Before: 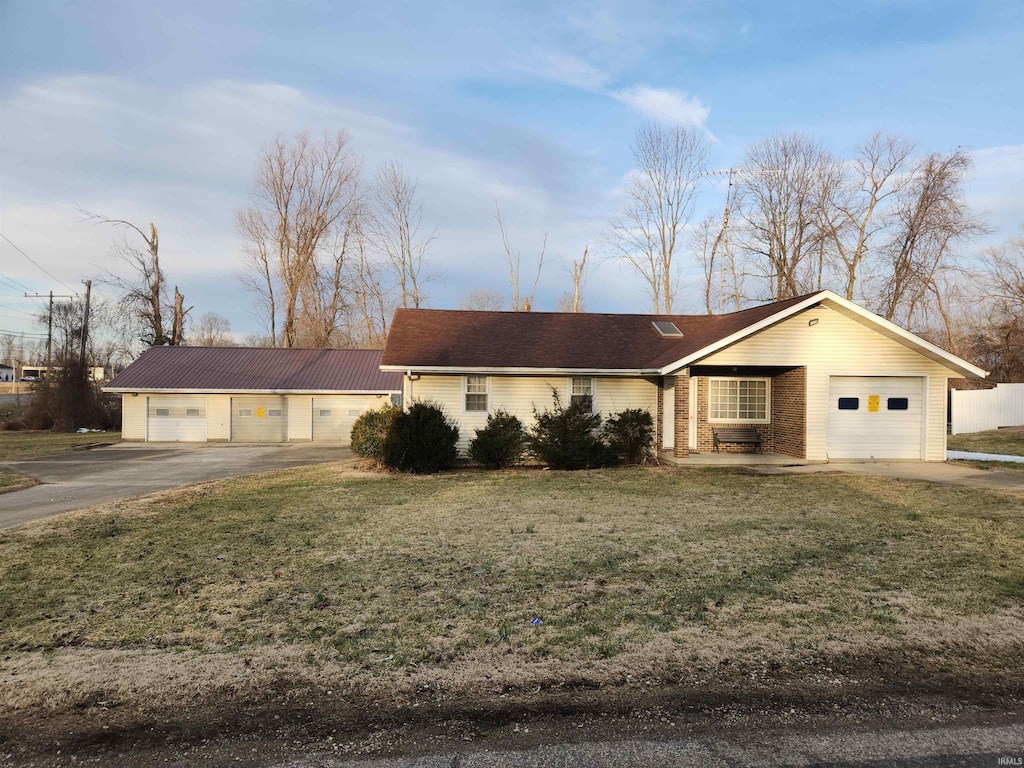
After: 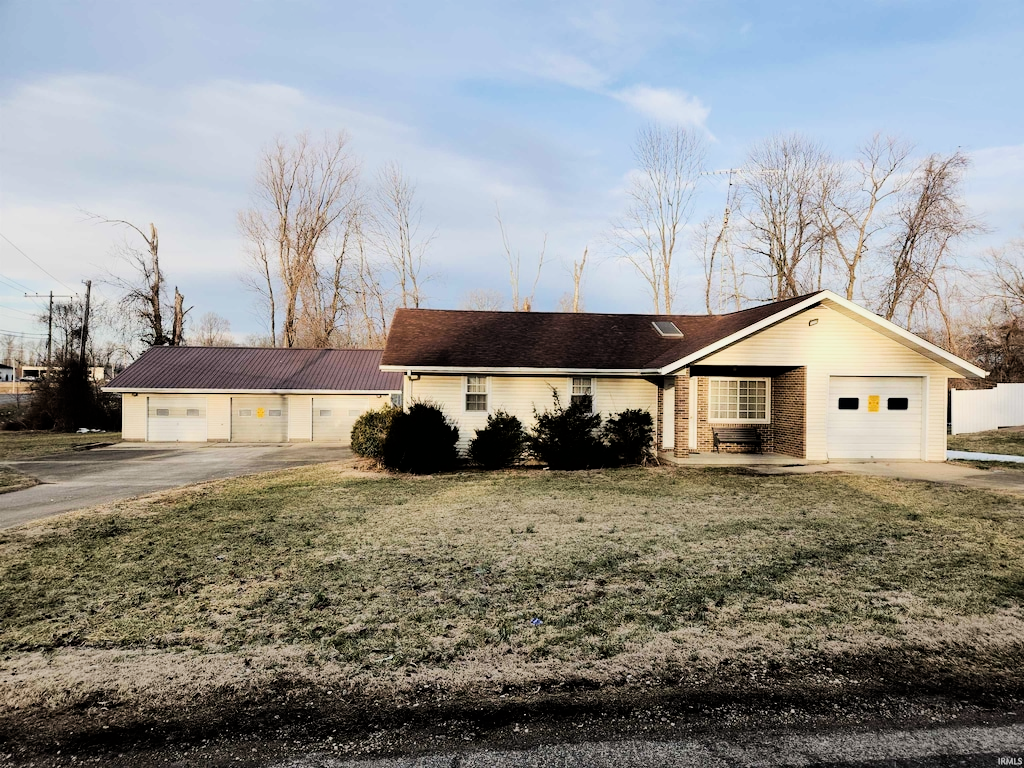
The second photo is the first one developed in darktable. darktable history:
filmic rgb: black relative exposure -5.08 EV, white relative exposure 3.97 EV, threshold 3.06 EV, hardness 2.89, contrast 1.096, enable highlight reconstruction true
tone equalizer: -8 EV -0.738 EV, -7 EV -0.685 EV, -6 EV -0.586 EV, -5 EV -0.382 EV, -3 EV 0.398 EV, -2 EV 0.6 EV, -1 EV 0.698 EV, +0 EV 0.739 EV, edges refinement/feathering 500, mask exposure compensation -1.57 EV, preserve details no
